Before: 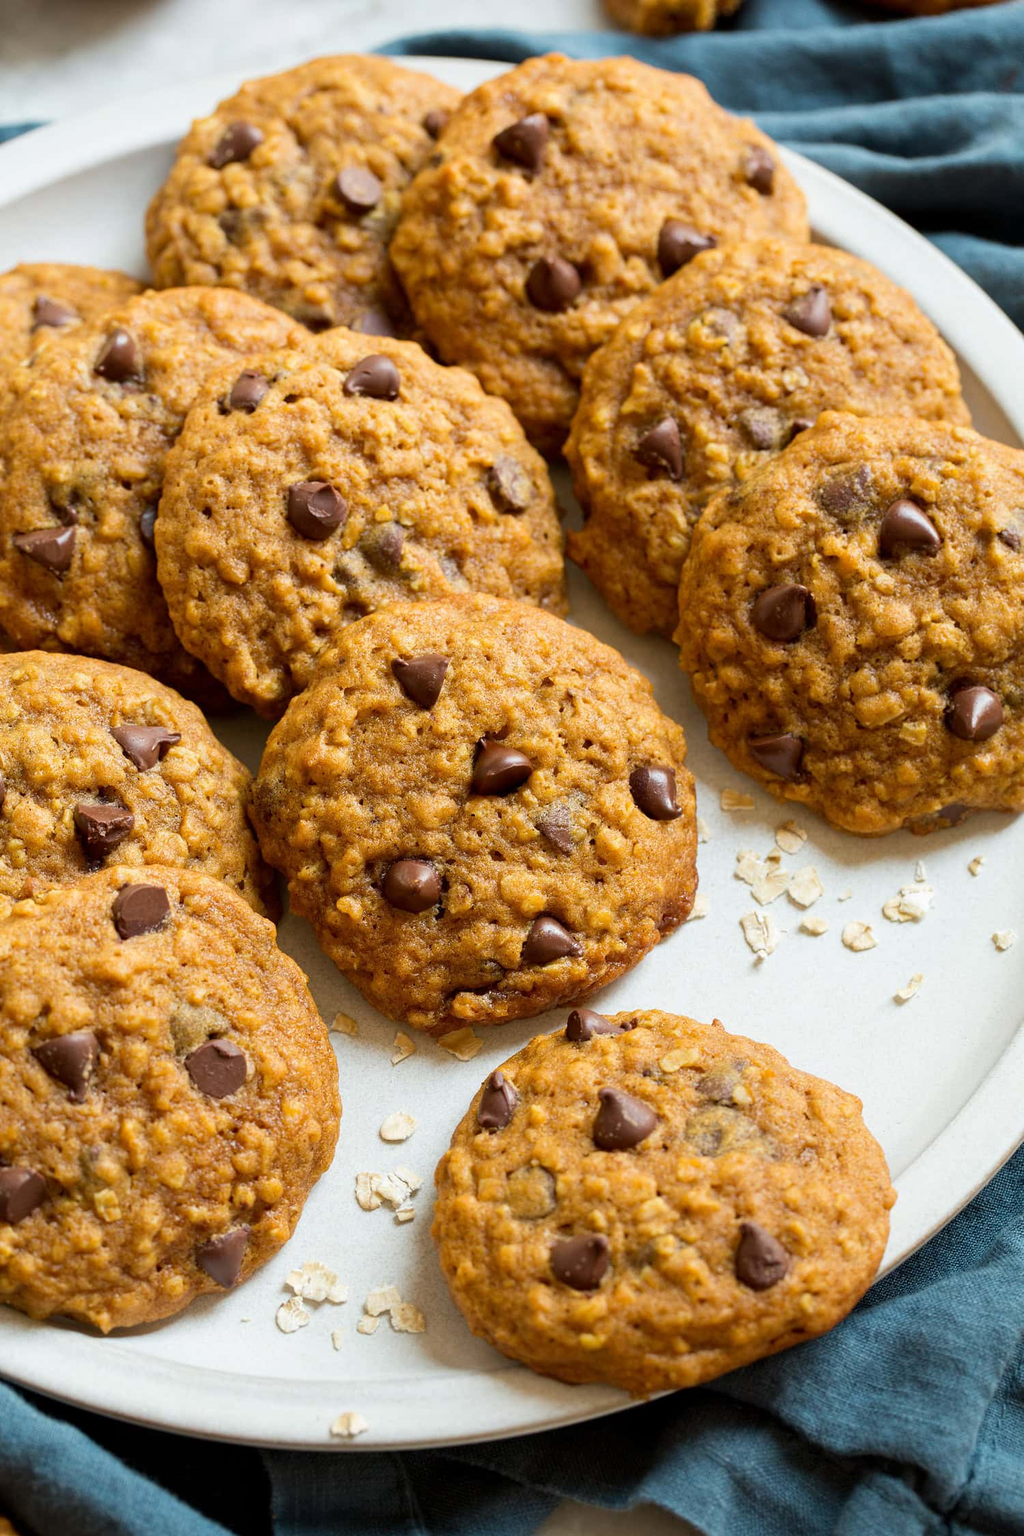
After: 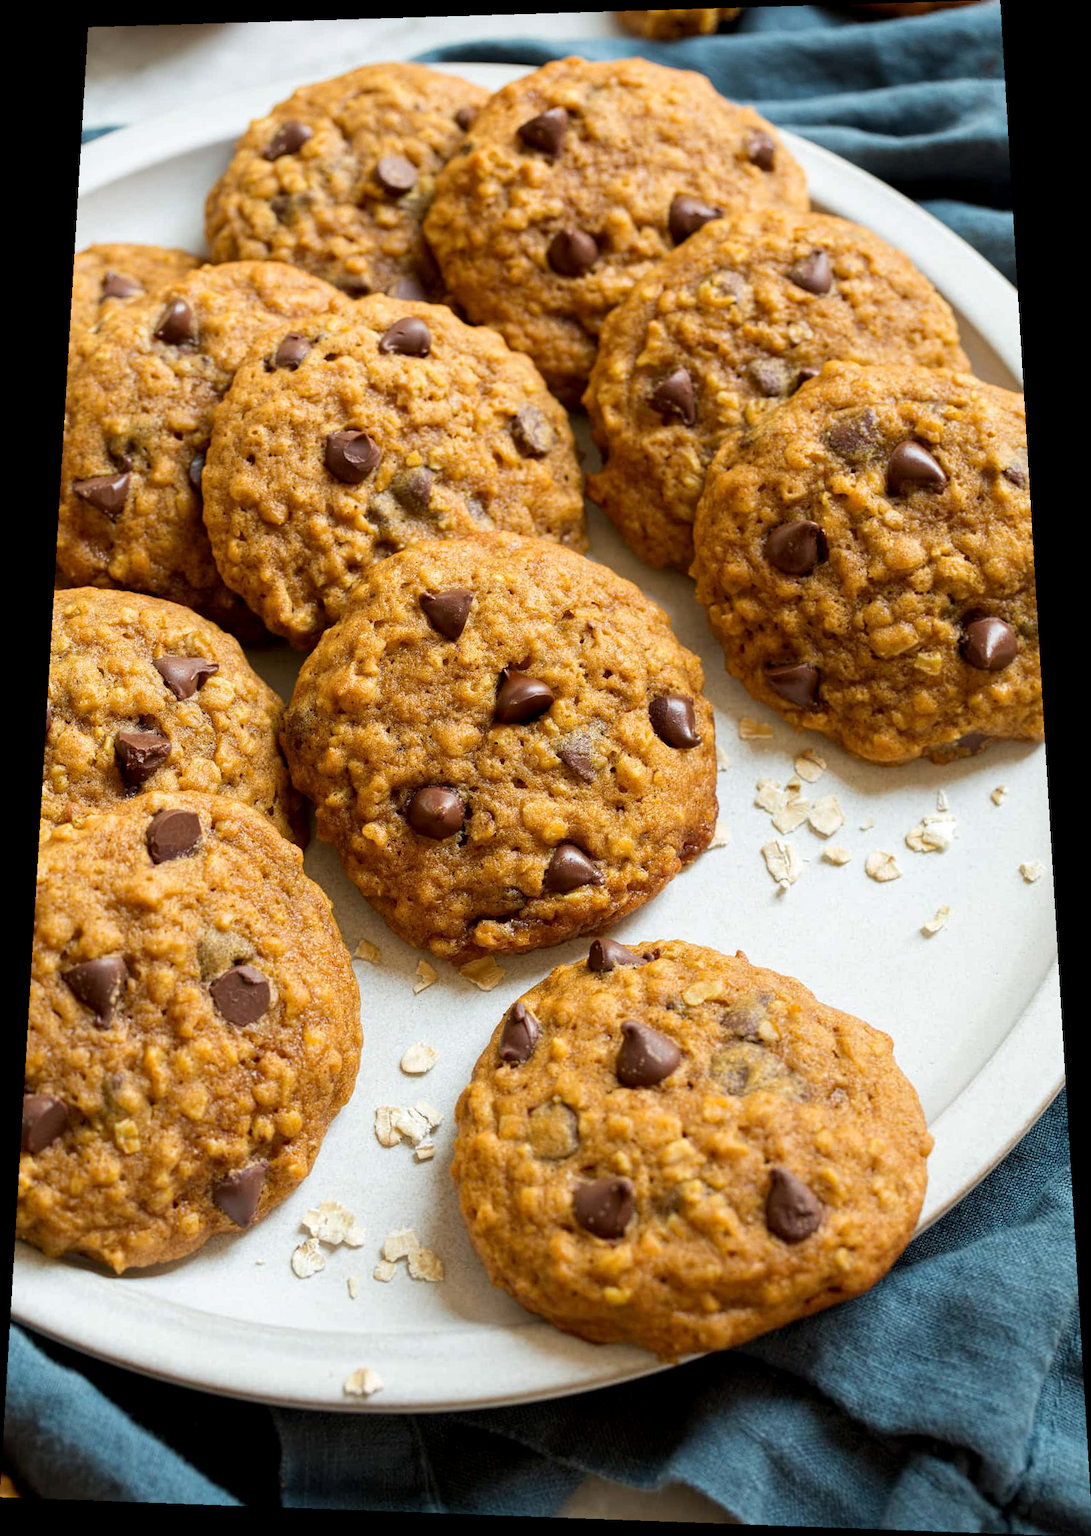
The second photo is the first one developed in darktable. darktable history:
local contrast: highlights 100%, shadows 100%, detail 120%, midtone range 0.2
rotate and perspective: rotation 0.128°, lens shift (vertical) -0.181, lens shift (horizontal) -0.044, shear 0.001, automatic cropping off
